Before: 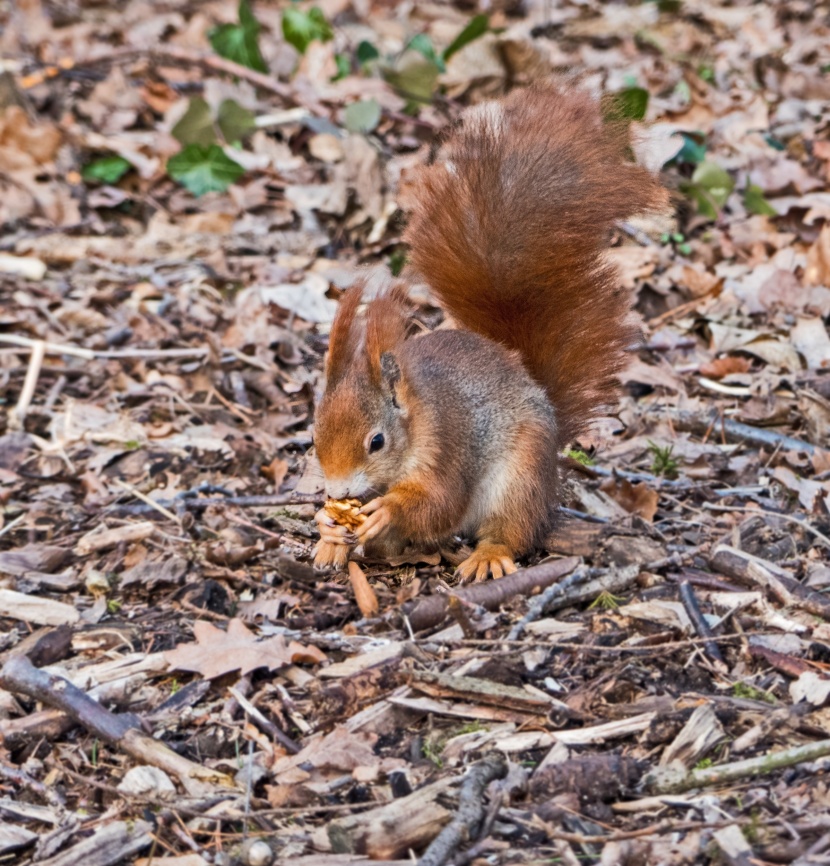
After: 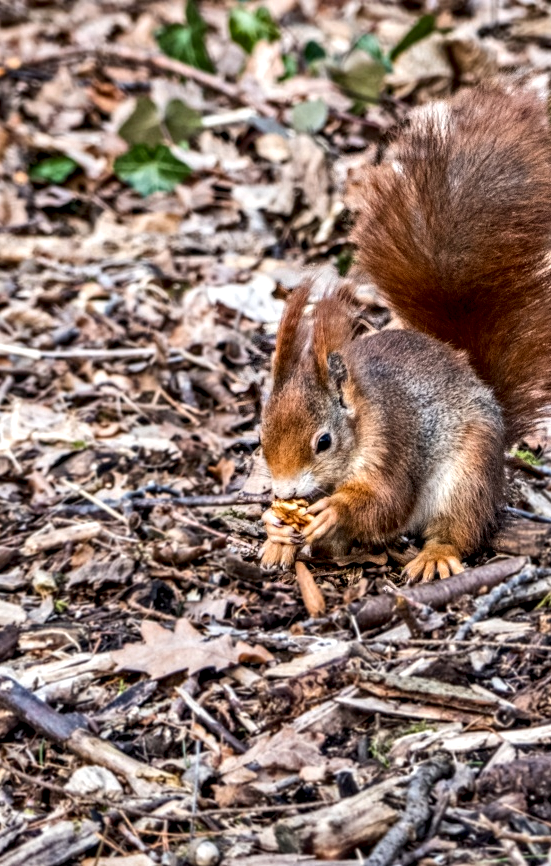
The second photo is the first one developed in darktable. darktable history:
local contrast: highlights 19%, detail 186%
crop and rotate: left 6.506%, right 27.098%
